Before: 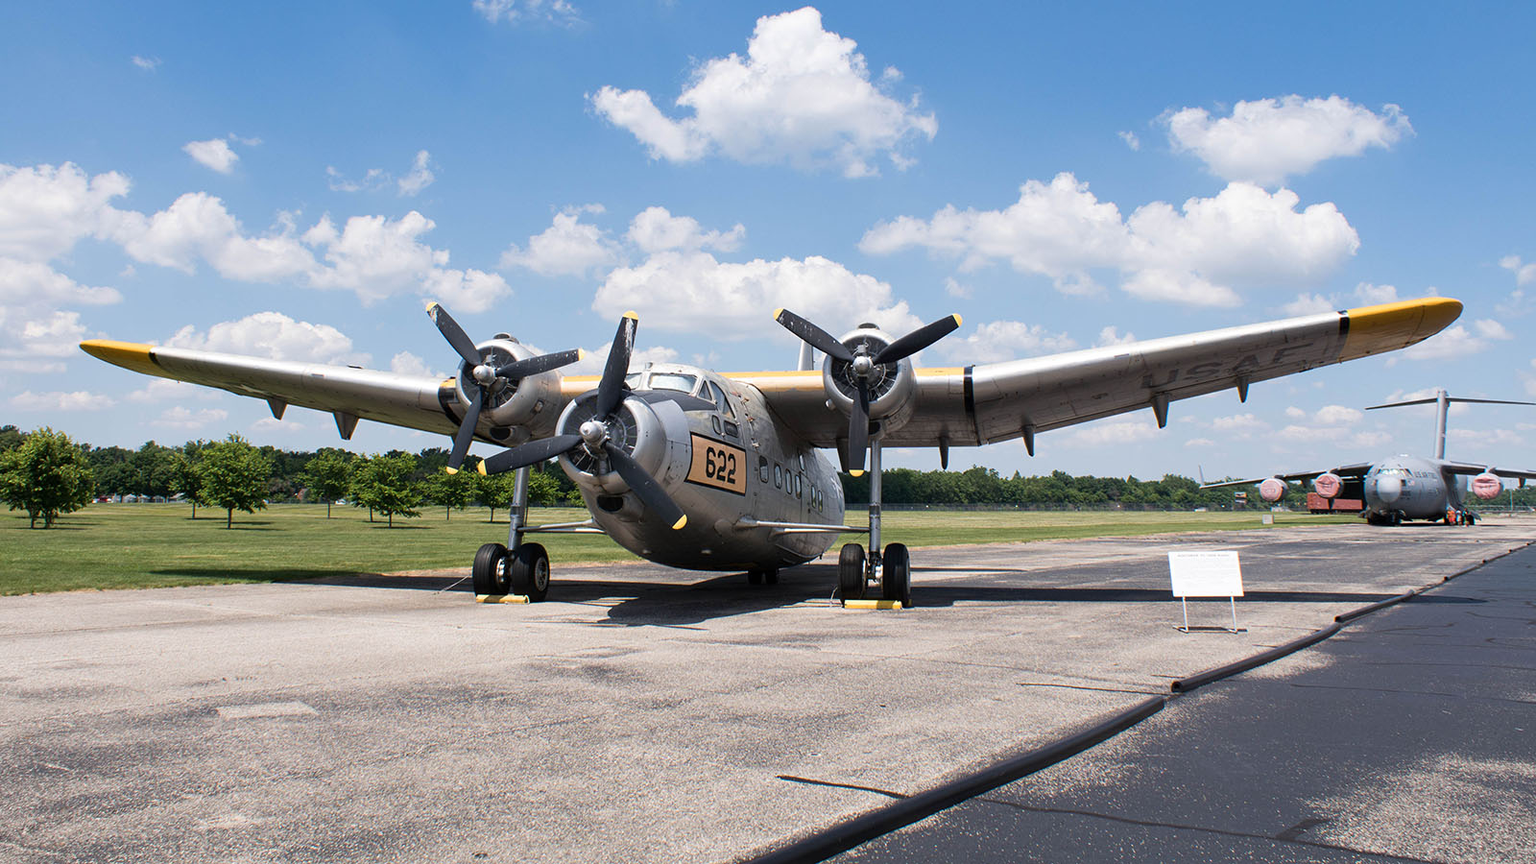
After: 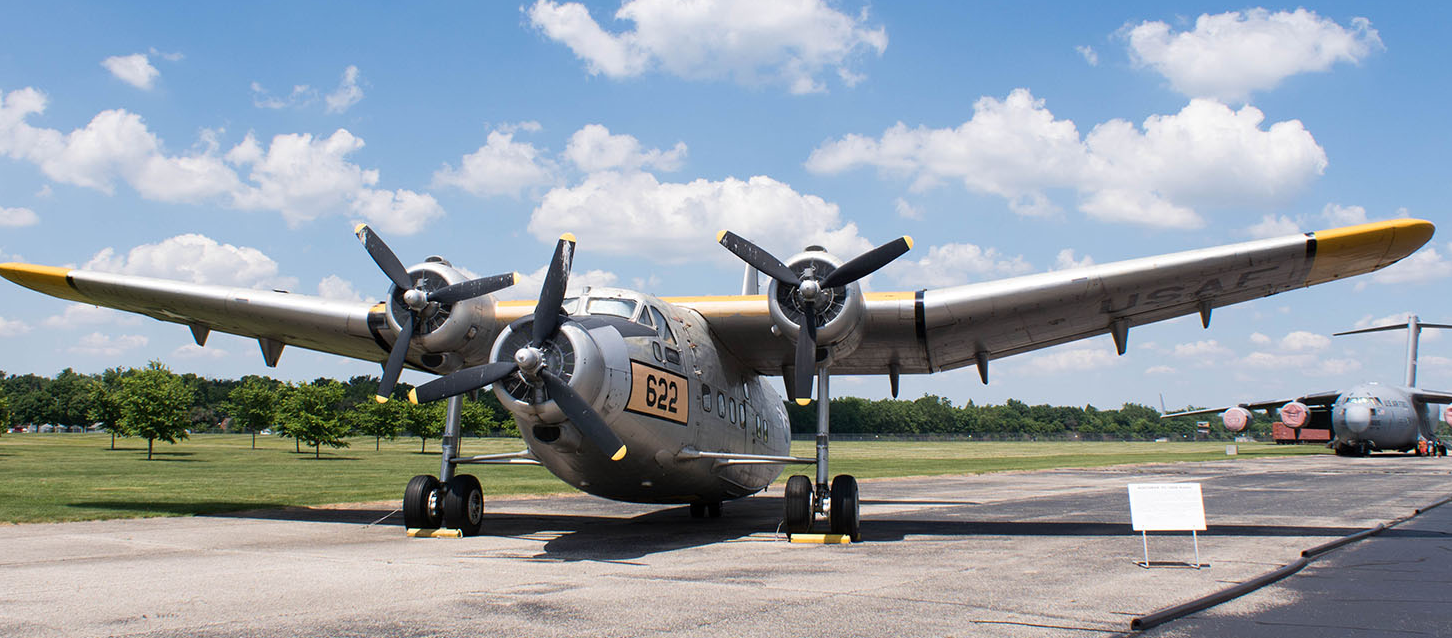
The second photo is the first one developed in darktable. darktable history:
crop: left 5.608%, top 10.116%, right 3.599%, bottom 18.995%
